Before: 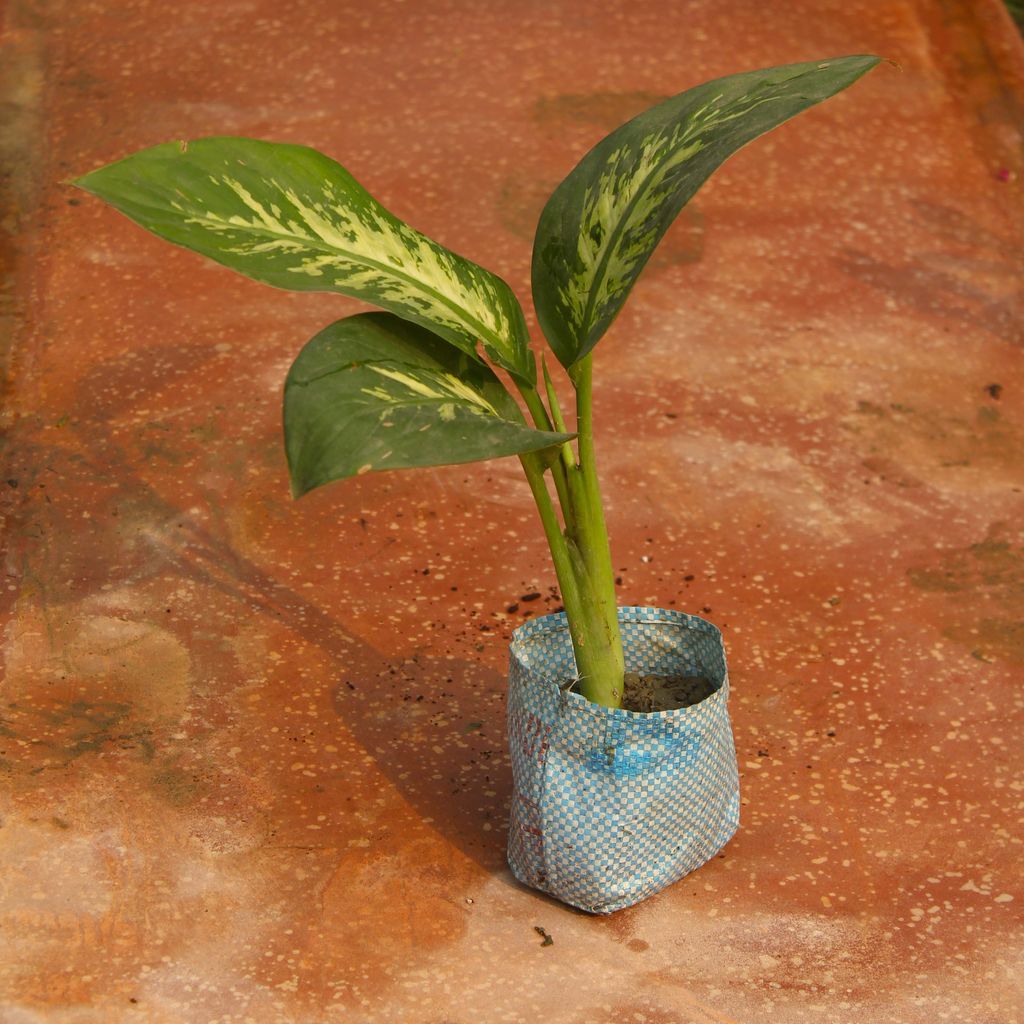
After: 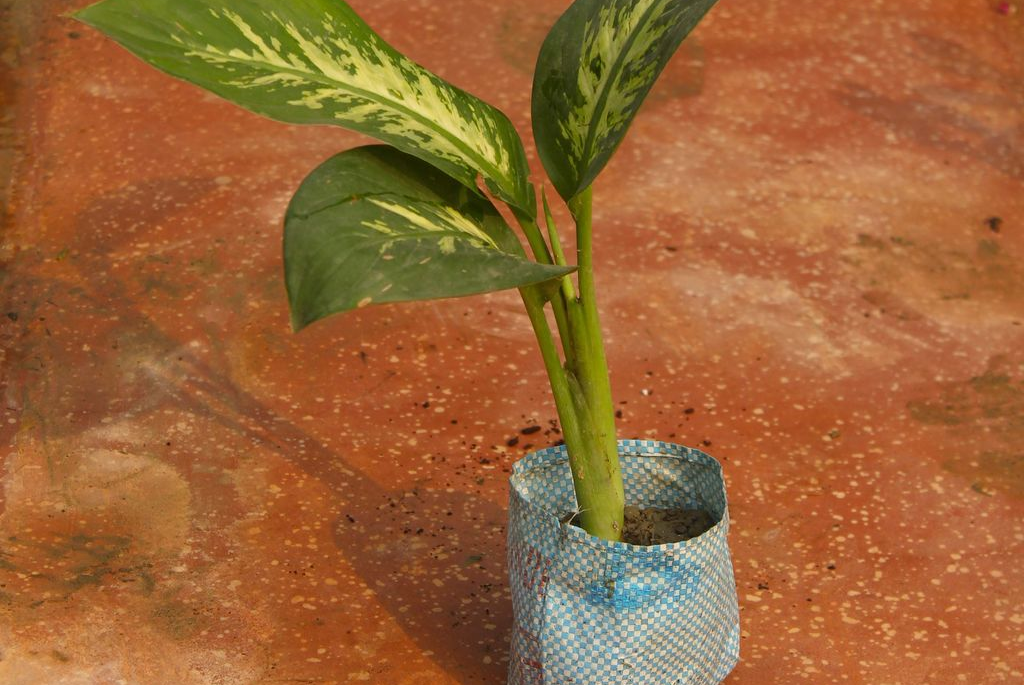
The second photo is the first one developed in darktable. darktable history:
crop: top 16.37%, bottom 16.735%
